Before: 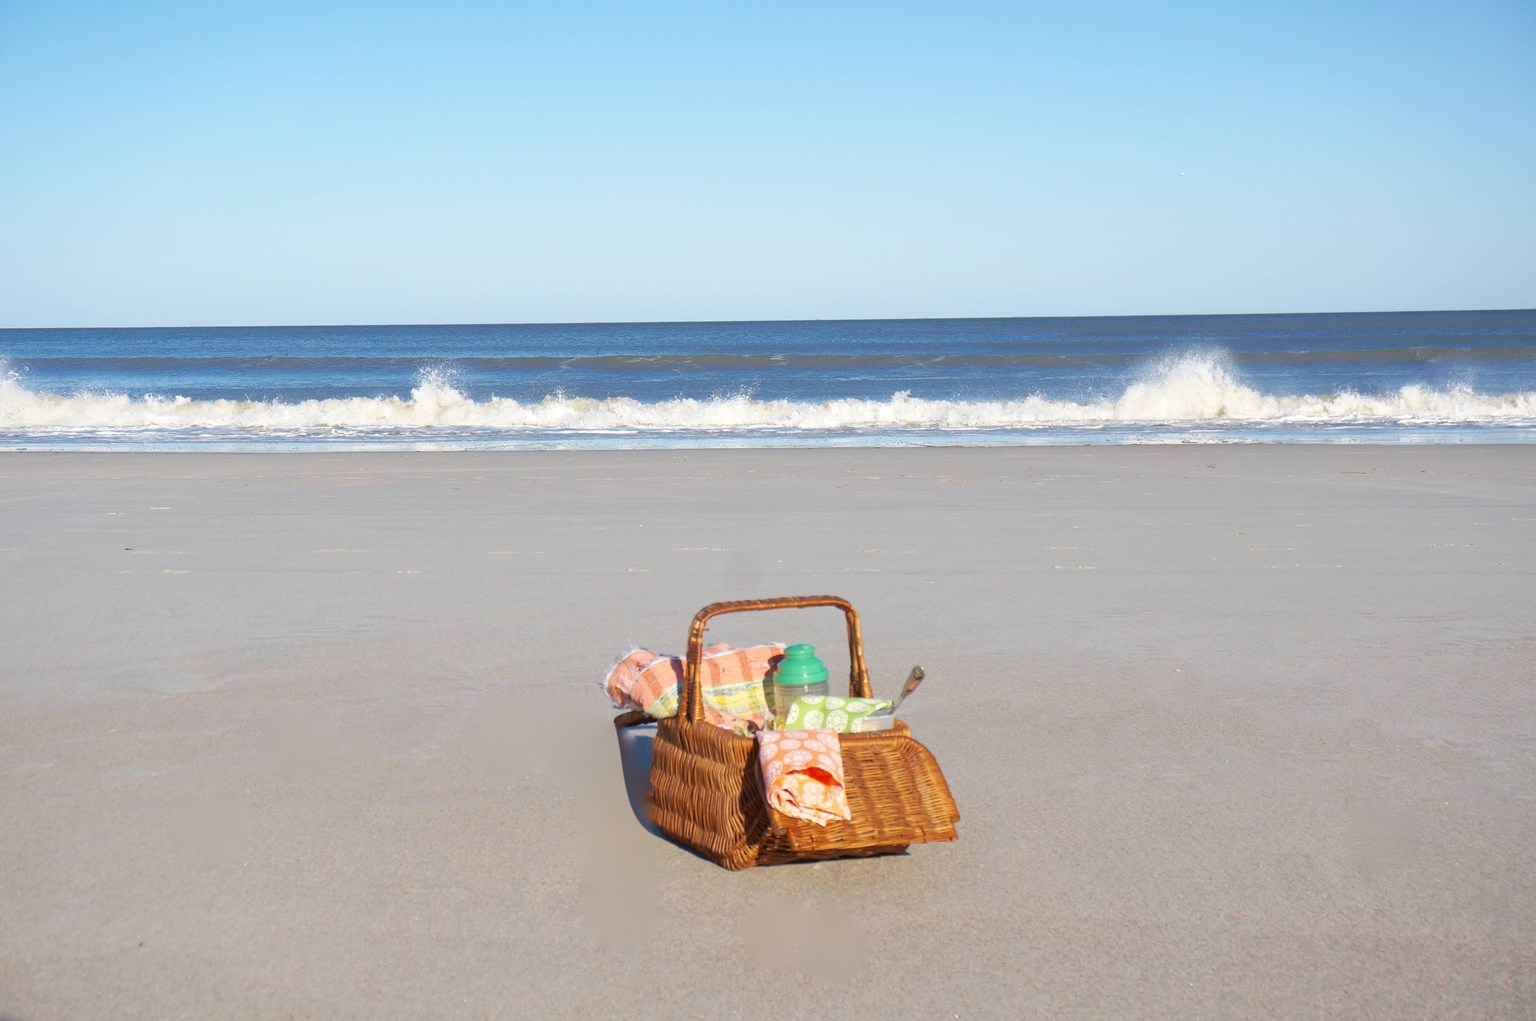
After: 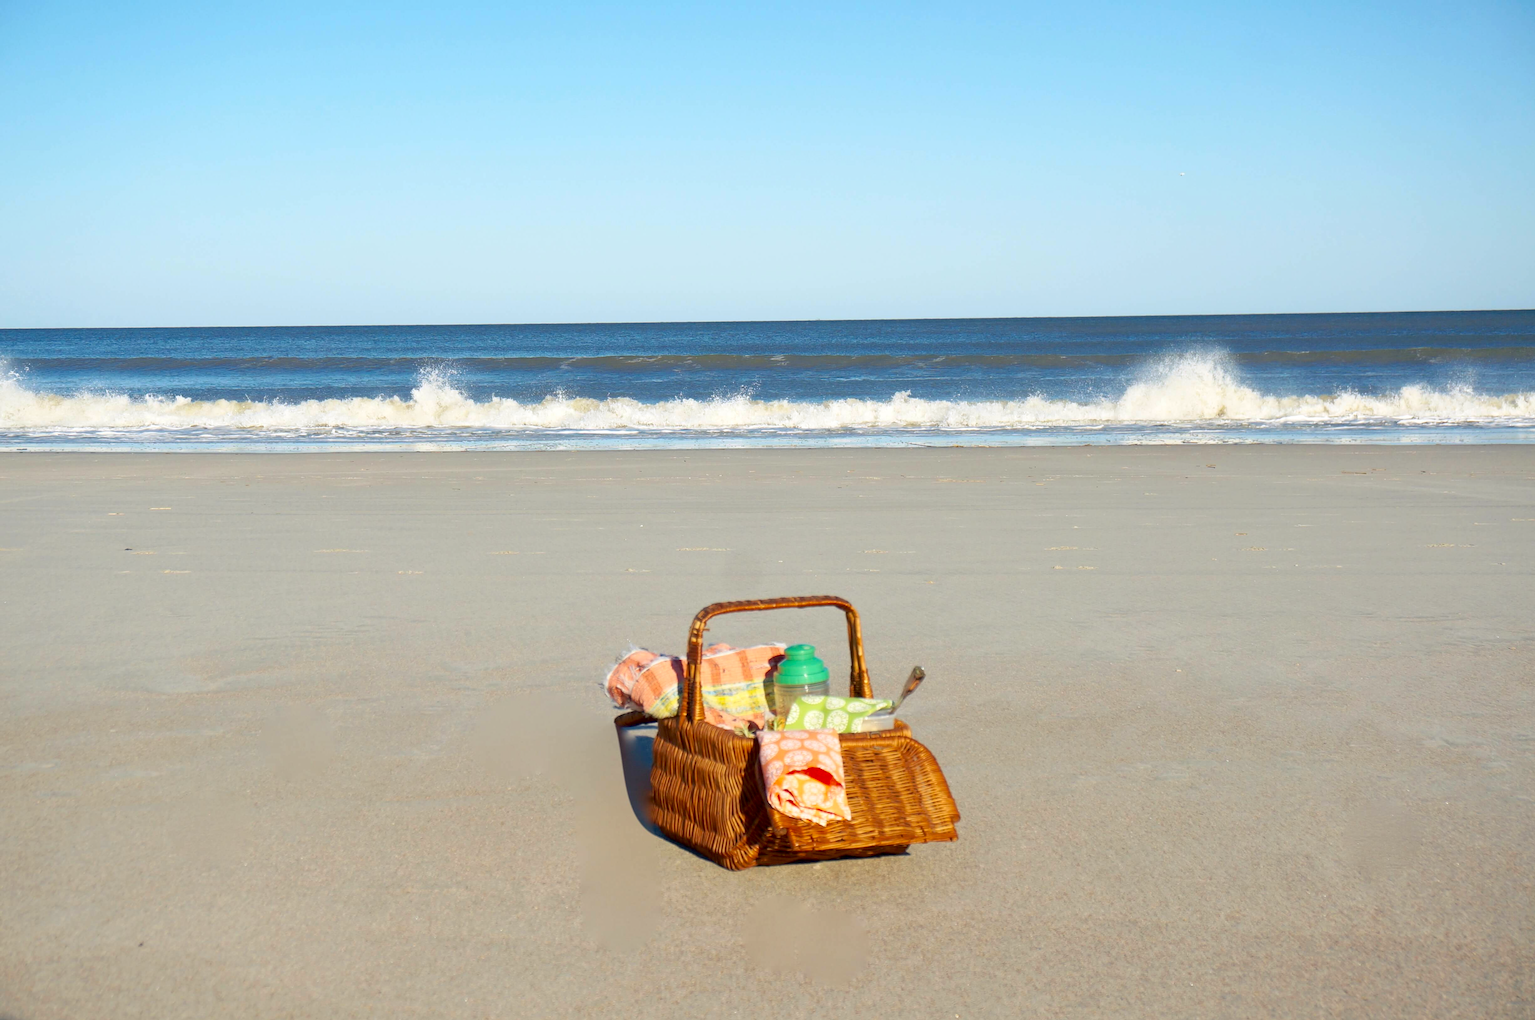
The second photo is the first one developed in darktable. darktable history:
contrast brightness saturation: contrast 0.13, brightness -0.05, saturation 0.16
rgb curve: curves: ch2 [(0, 0) (0.567, 0.512) (1, 1)], mode RGB, independent channels
exposure: black level correction 0.007, compensate highlight preservation false
